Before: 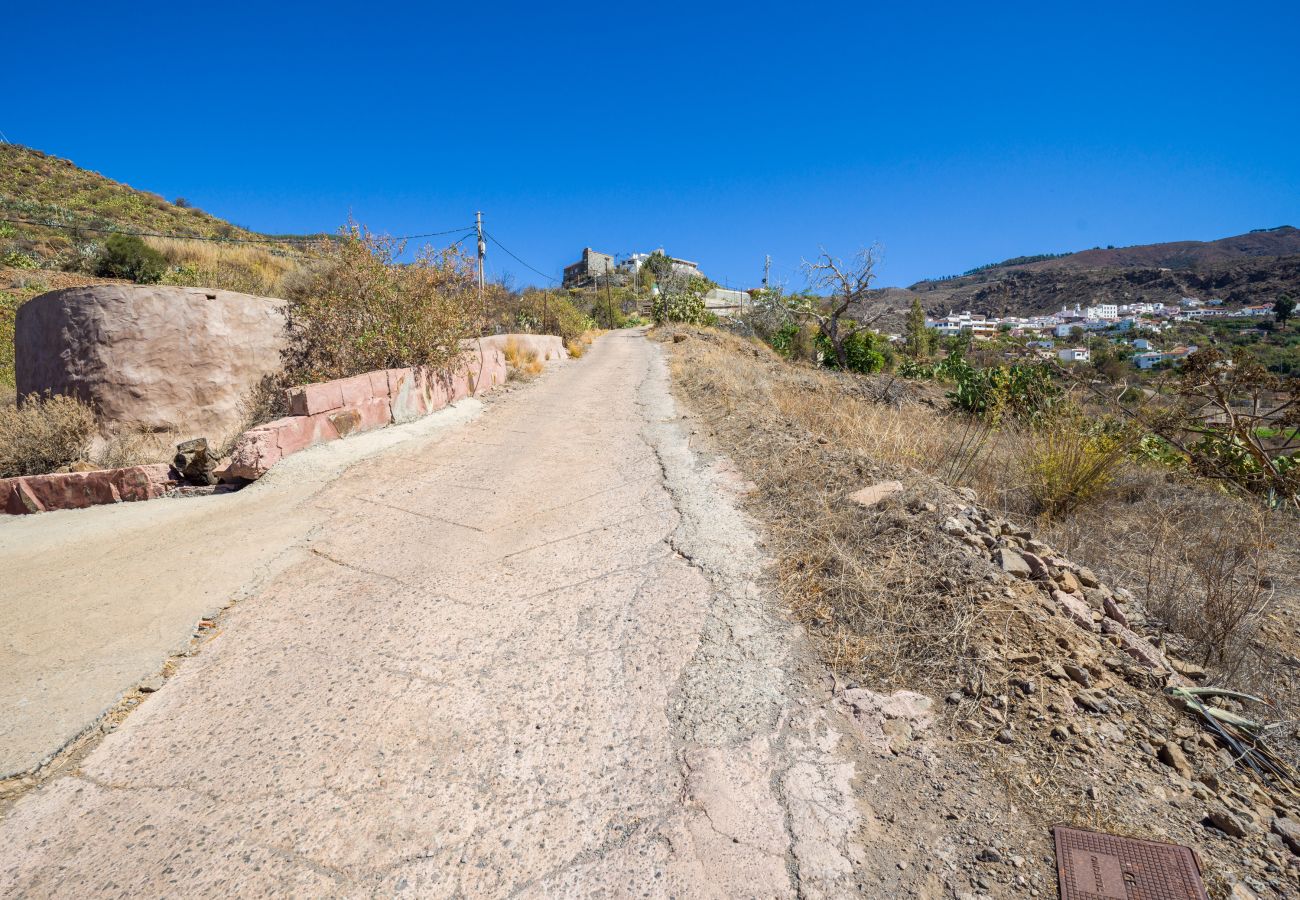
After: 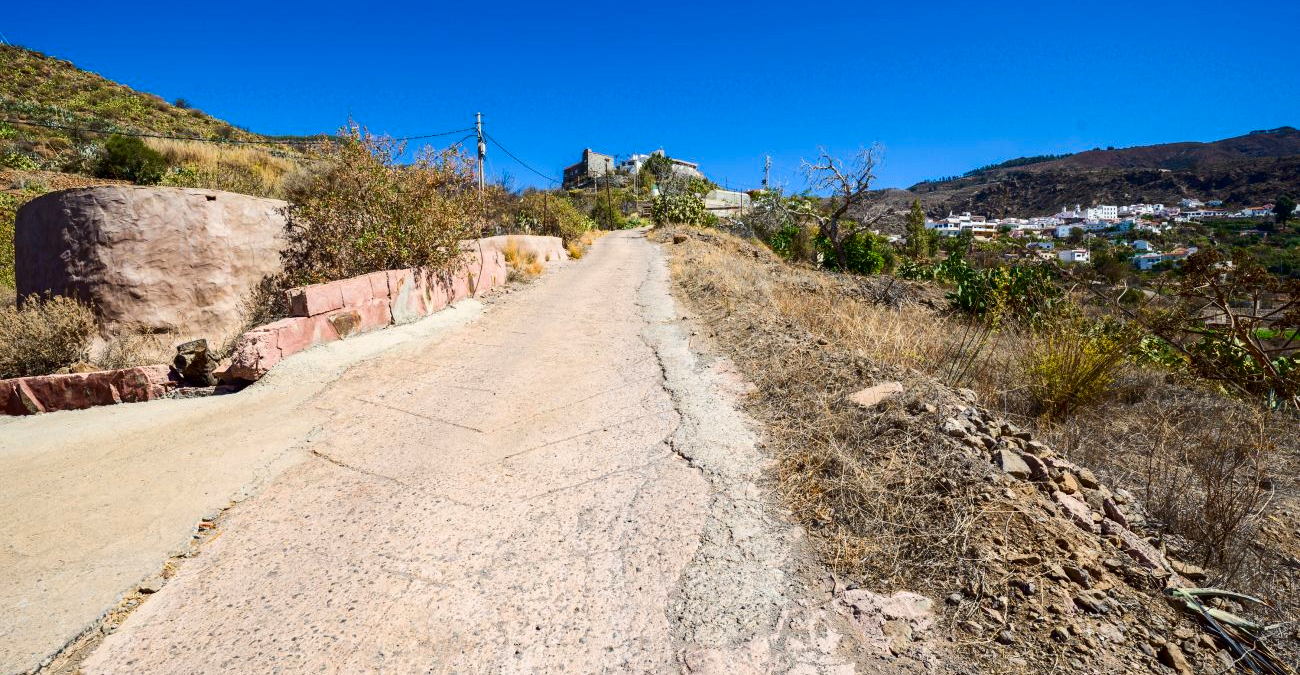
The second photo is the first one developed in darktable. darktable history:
crop: top 11.038%, bottom 13.962%
contrast brightness saturation: contrast 0.21, brightness -0.11, saturation 0.21
